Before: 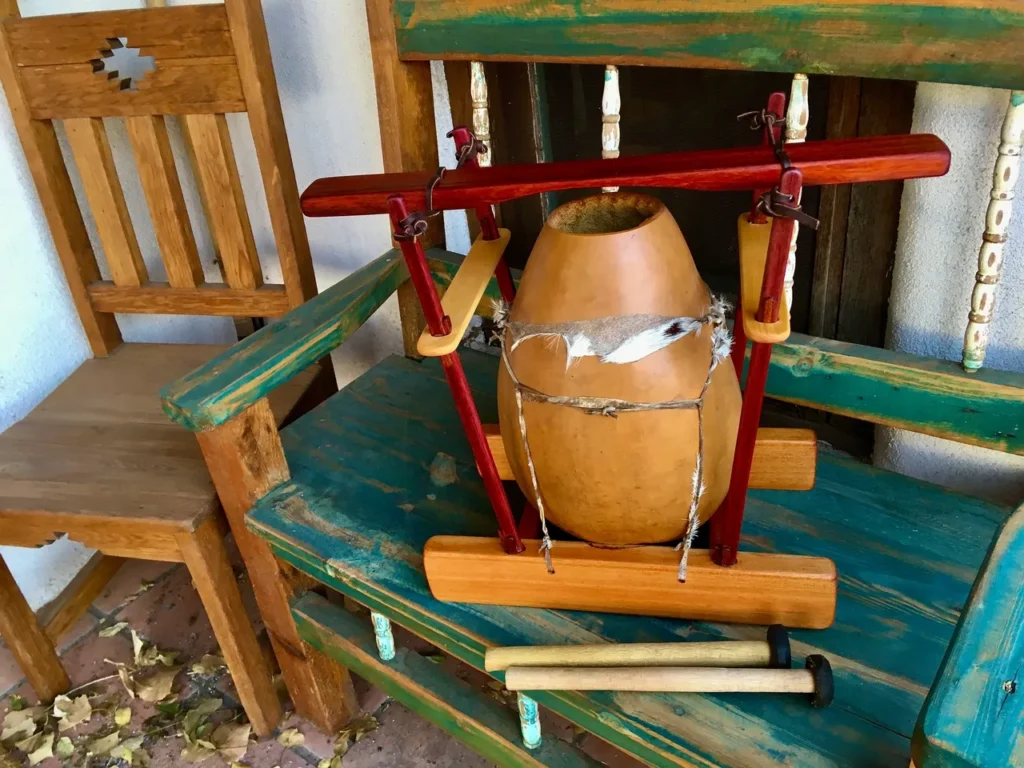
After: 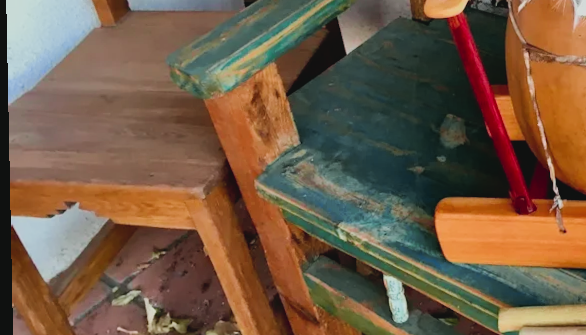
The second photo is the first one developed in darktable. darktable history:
color contrast: green-magenta contrast 1.2, blue-yellow contrast 1.2
exposure: compensate highlight preservation false
filmic rgb: black relative exposure -7.65 EV, white relative exposure 4.56 EV, hardness 3.61
crop: top 44.483%, right 43.593%, bottom 12.892%
tone curve: curves: ch0 [(0, 0.046) (0.04, 0.074) (0.831, 0.861) (1, 1)]; ch1 [(0, 0) (0.146, 0.159) (0.338, 0.365) (0.417, 0.455) (0.489, 0.486) (0.504, 0.502) (0.529, 0.537) (0.563, 0.567) (1, 1)]; ch2 [(0, 0) (0.307, 0.298) (0.388, 0.375) (0.443, 0.456) (0.485, 0.492) (0.544, 0.525) (1, 1)], color space Lab, independent channels, preserve colors none
rotate and perspective: rotation -1.17°, automatic cropping off
